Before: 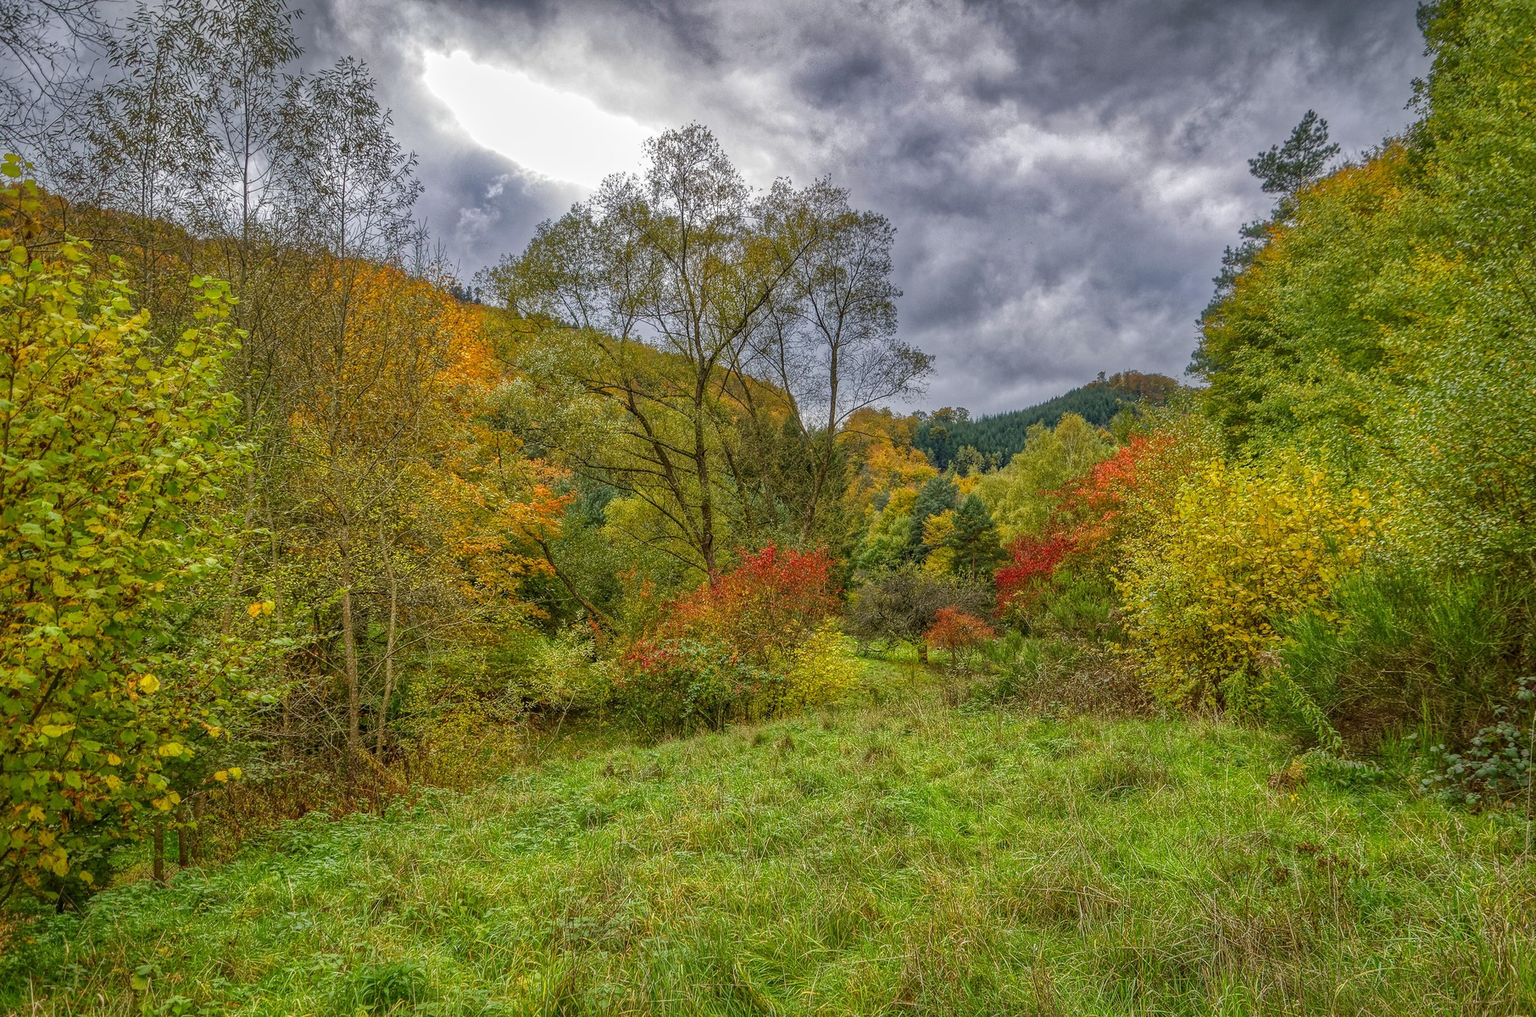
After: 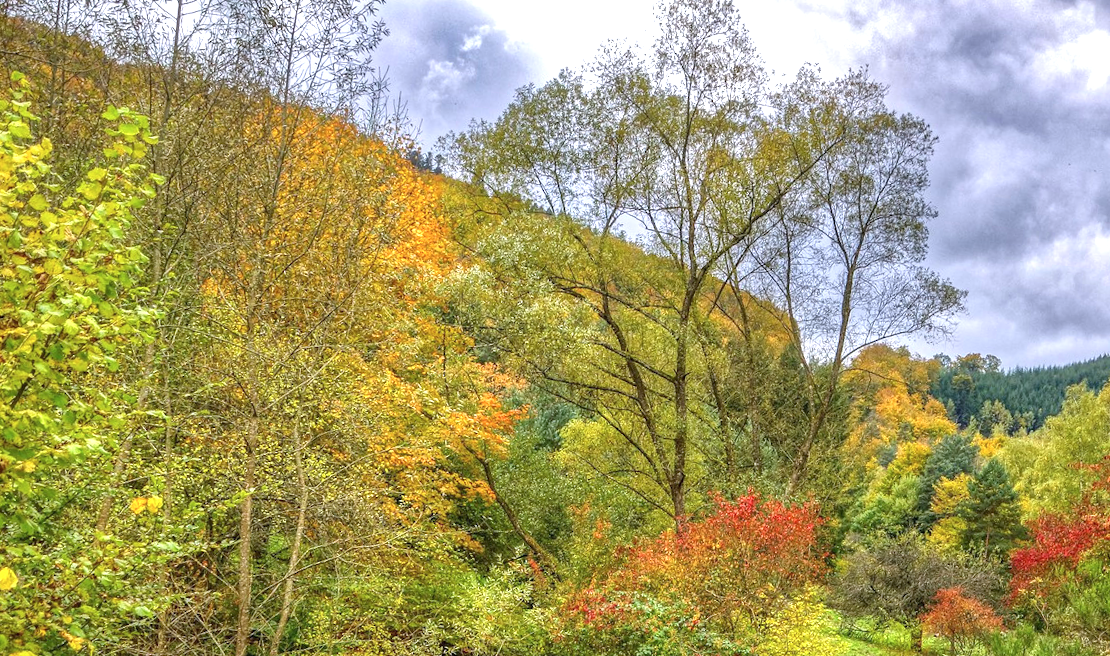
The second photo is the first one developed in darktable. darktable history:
color calibration: illuminant as shot in camera, x 0.358, y 0.373, temperature 4628.91 K
exposure: black level correction 0, exposure 1.001 EV, compensate exposure bias true, compensate highlight preservation false
crop and rotate: angle -6.03°, left 2.096%, top 6.781%, right 27.225%, bottom 30.127%
